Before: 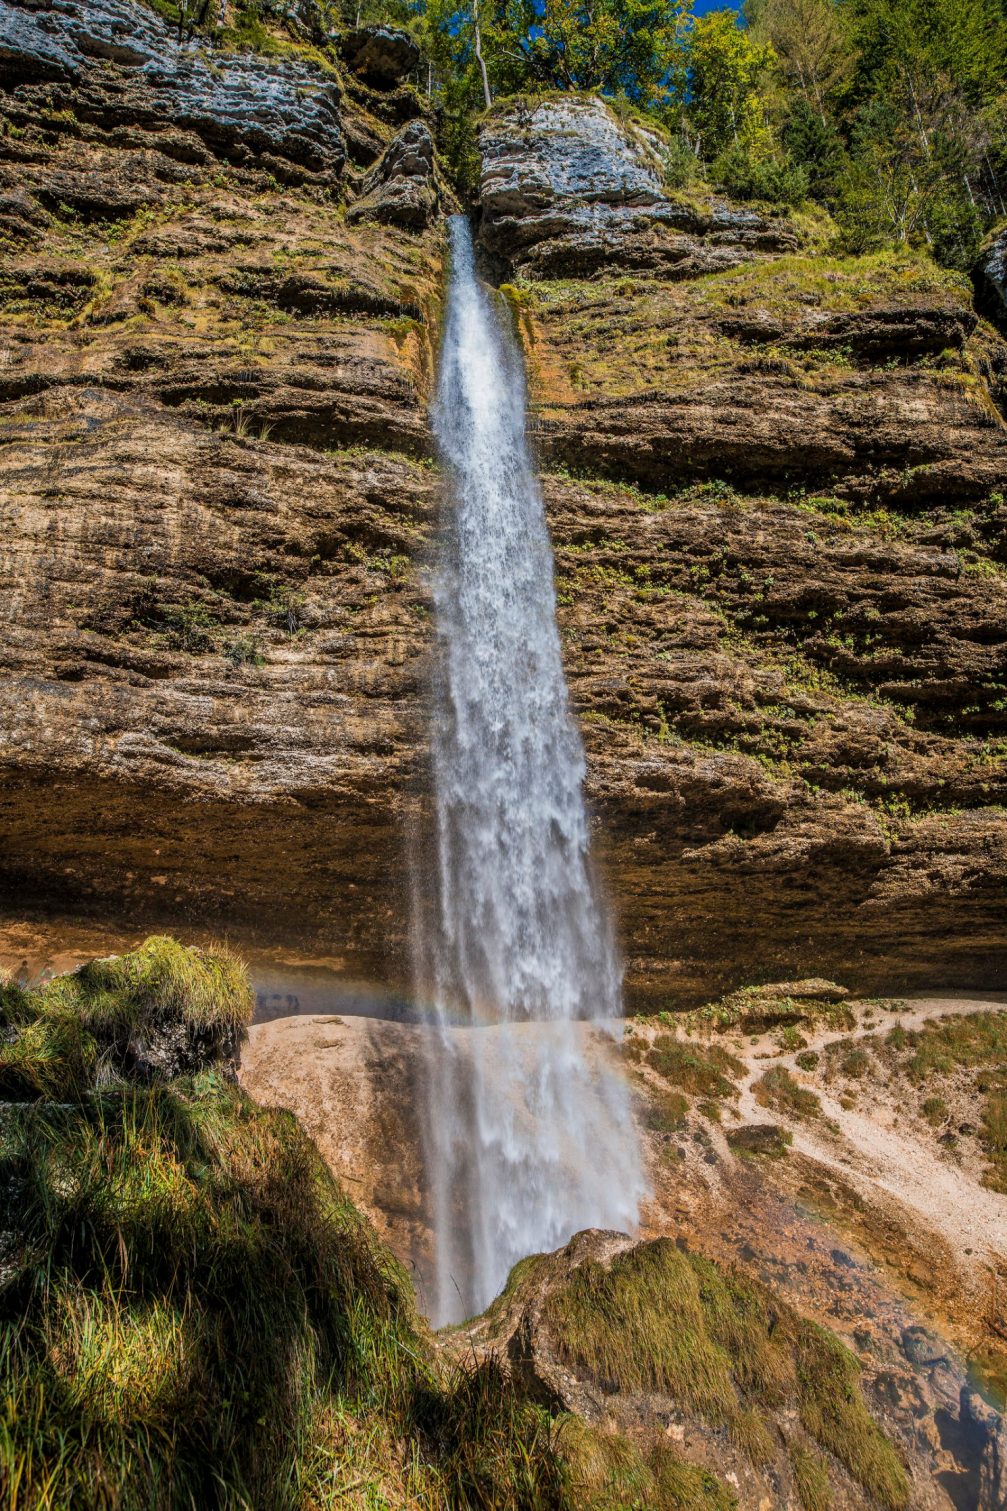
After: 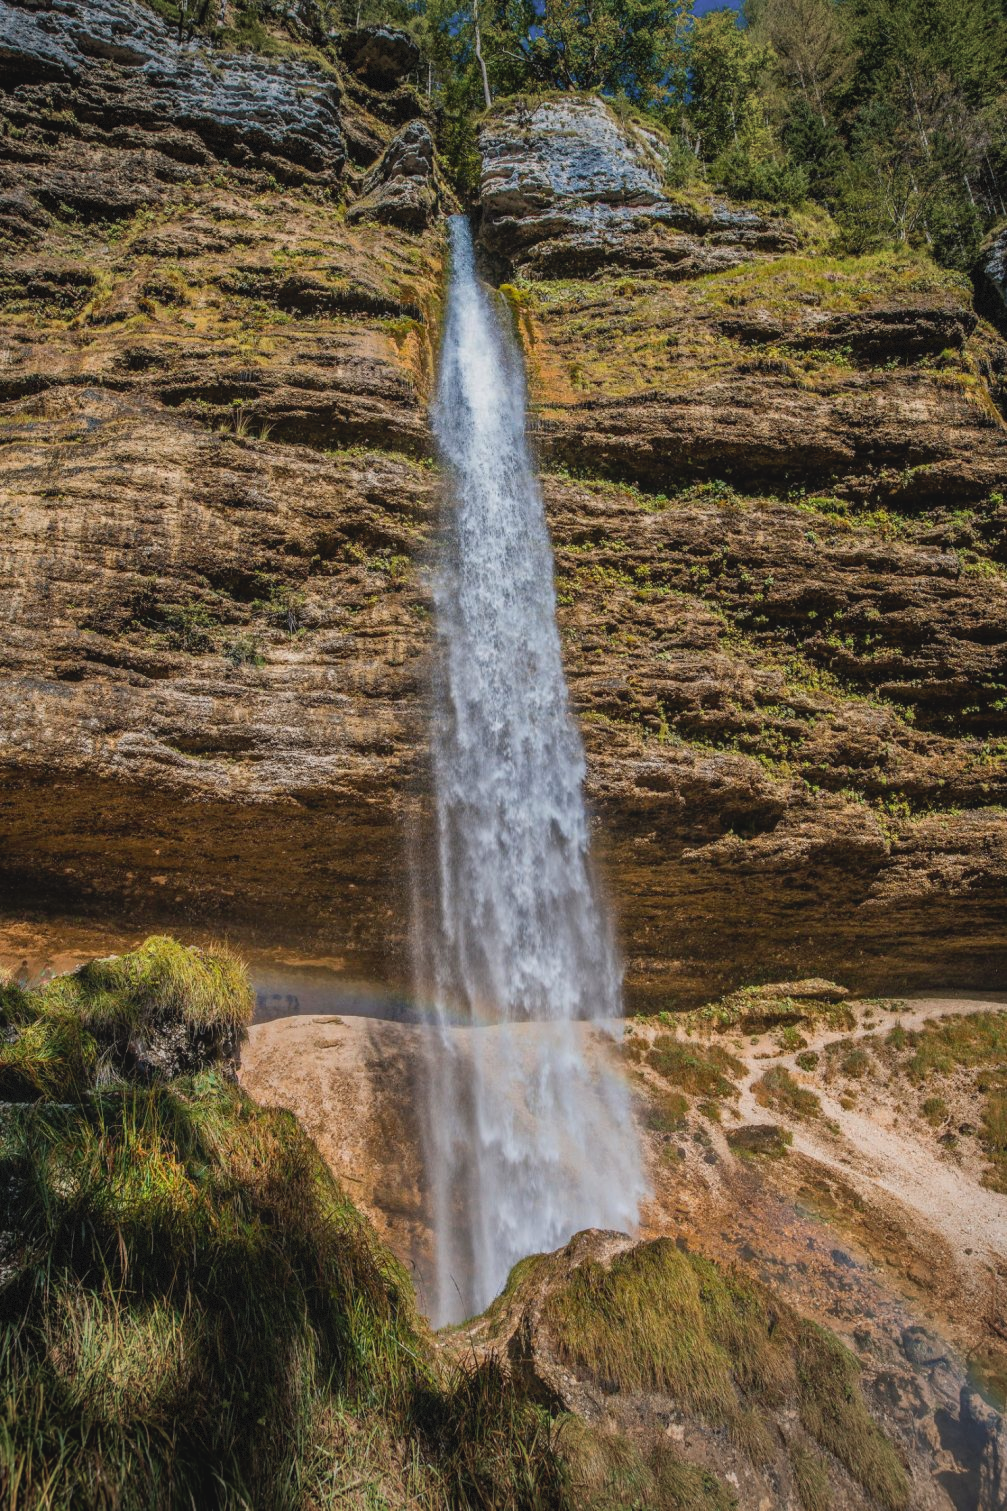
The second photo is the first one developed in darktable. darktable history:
vignetting: fall-off start 91%, fall-off radius 39.39%, brightness -0.182, saturation -0.3, width/height ratio 1.219, shape 1.3, dithering 8-bit output, unbound false
contrast brightness saturation: contrast -0.11
